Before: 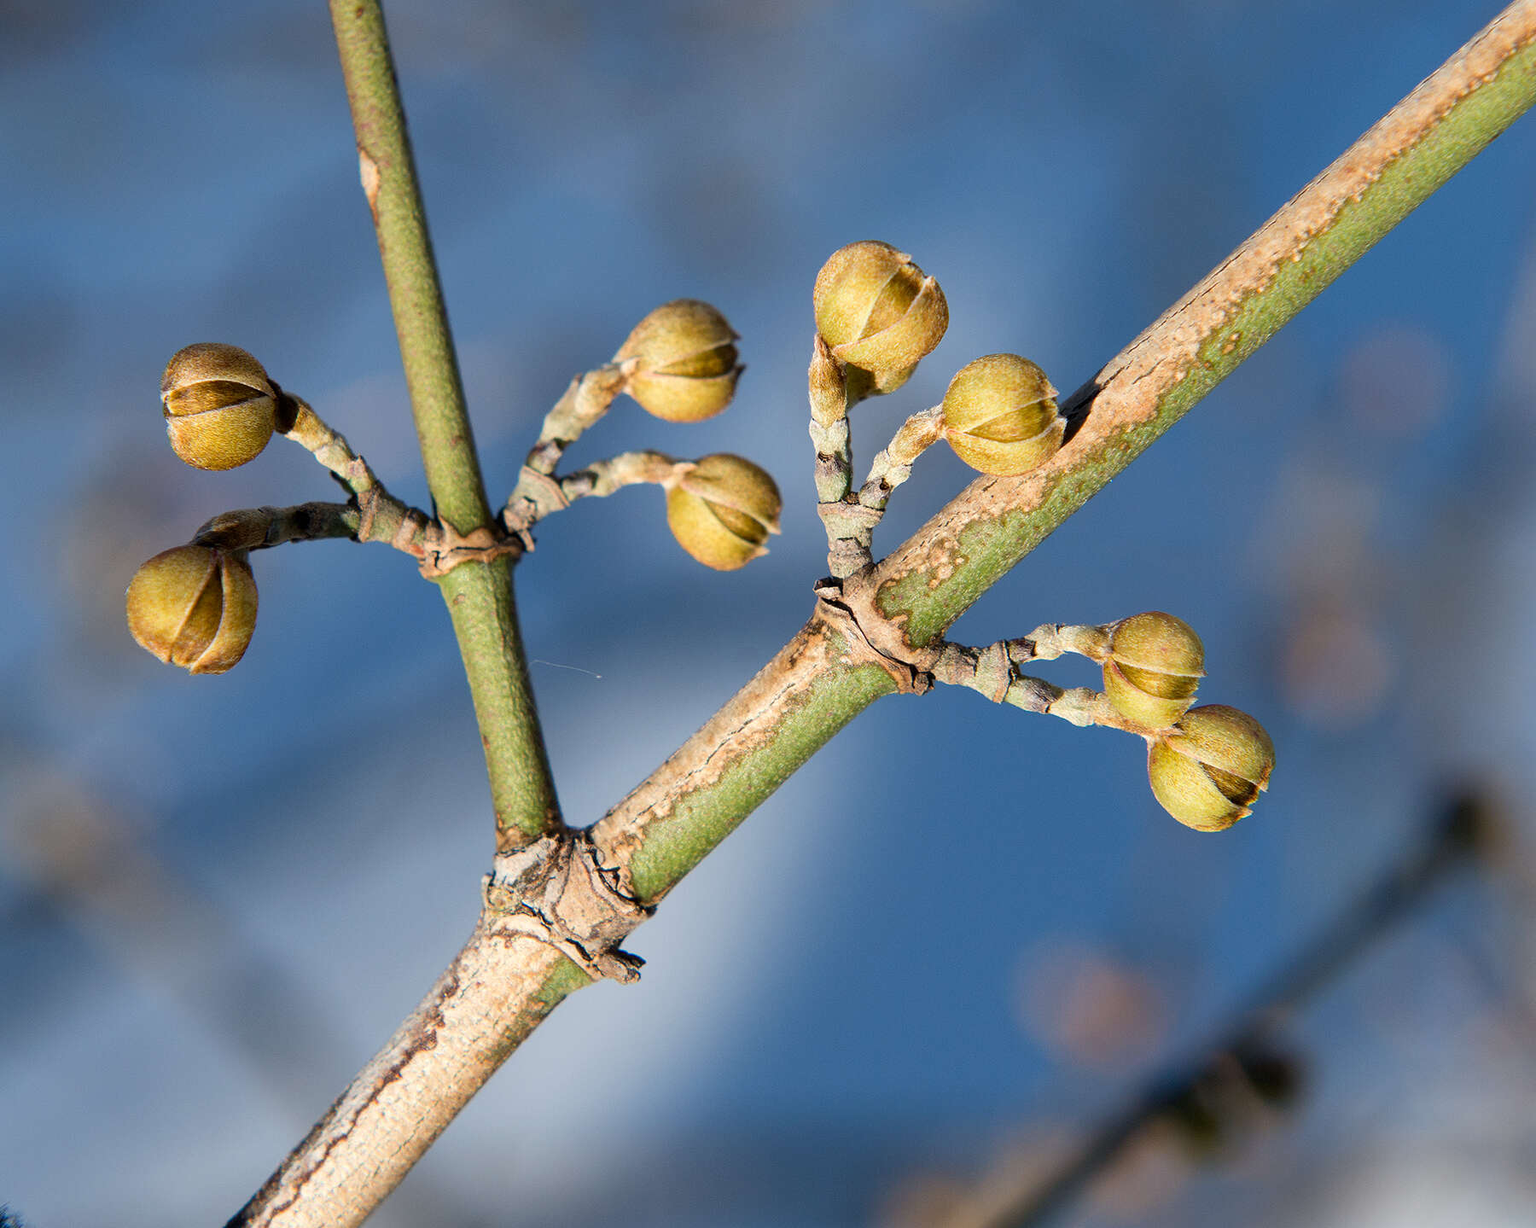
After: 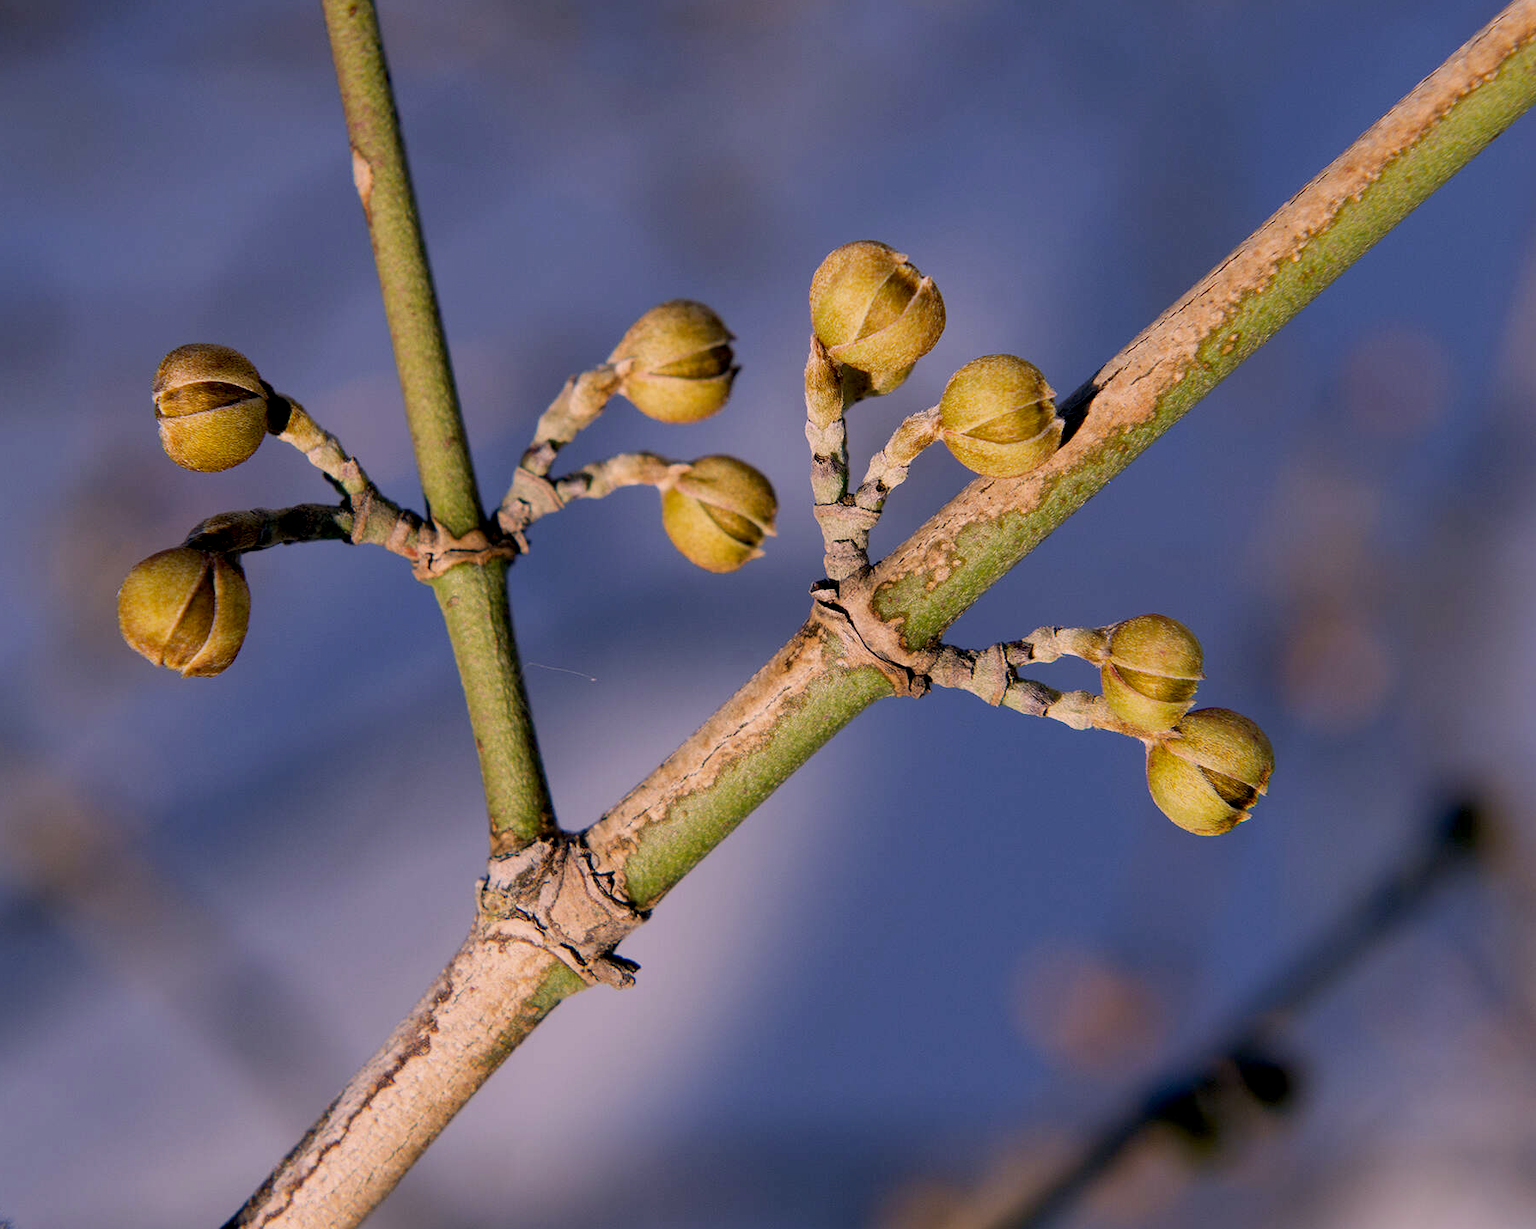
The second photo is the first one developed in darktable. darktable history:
white balance: red 0.931, blue 1.11
crop and rotate: left 0.614%, top 0.179%, bottom 0.309%
exposure: black level correction 0.011, exposure -0.478 EV, compensate highlight preservation false
color correction: highlights a* 17.88, highlights b* 18.79
